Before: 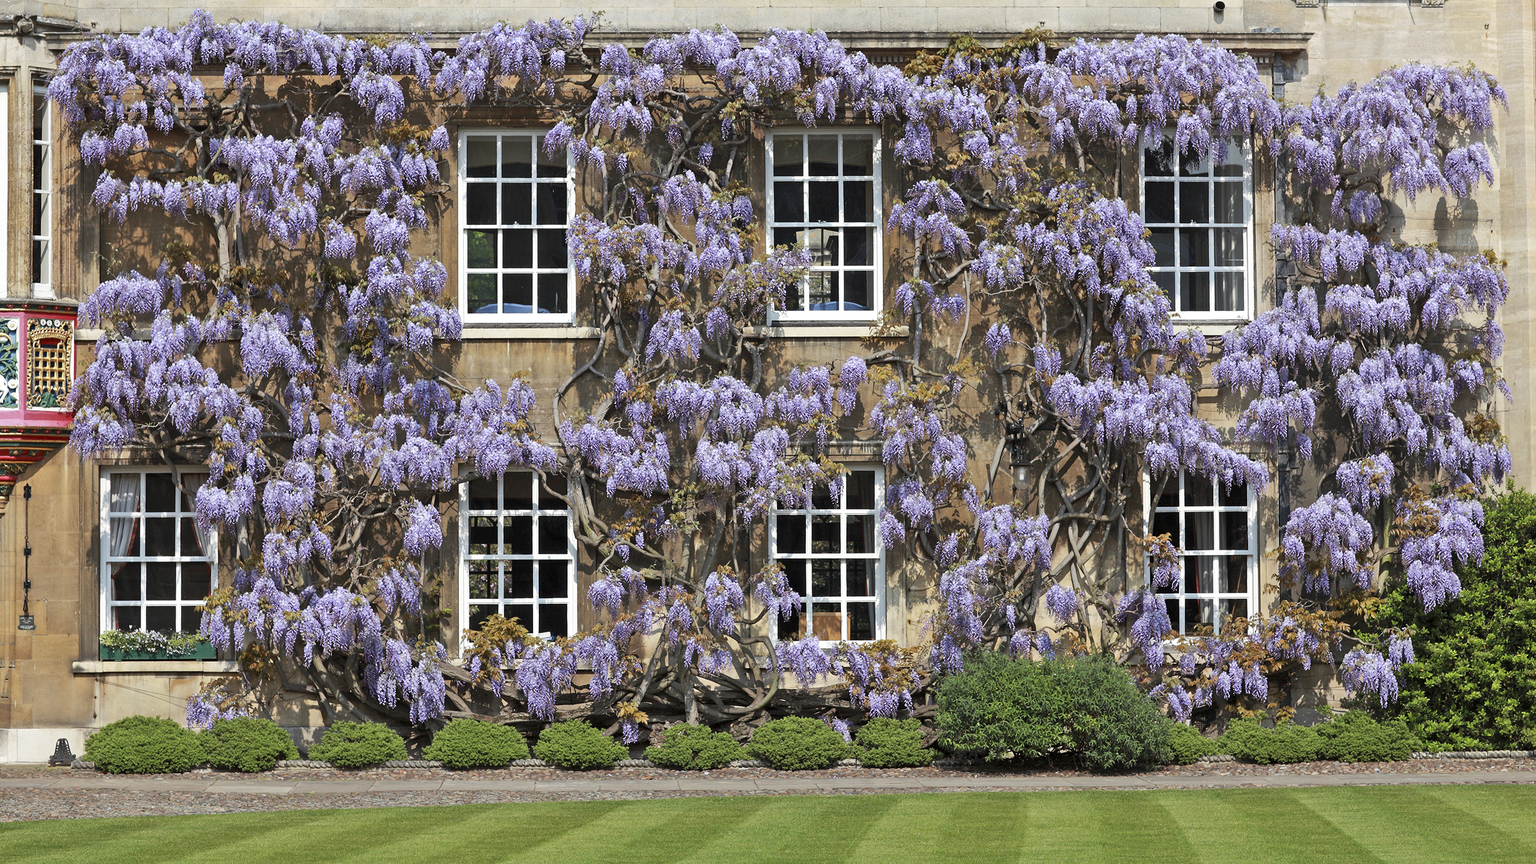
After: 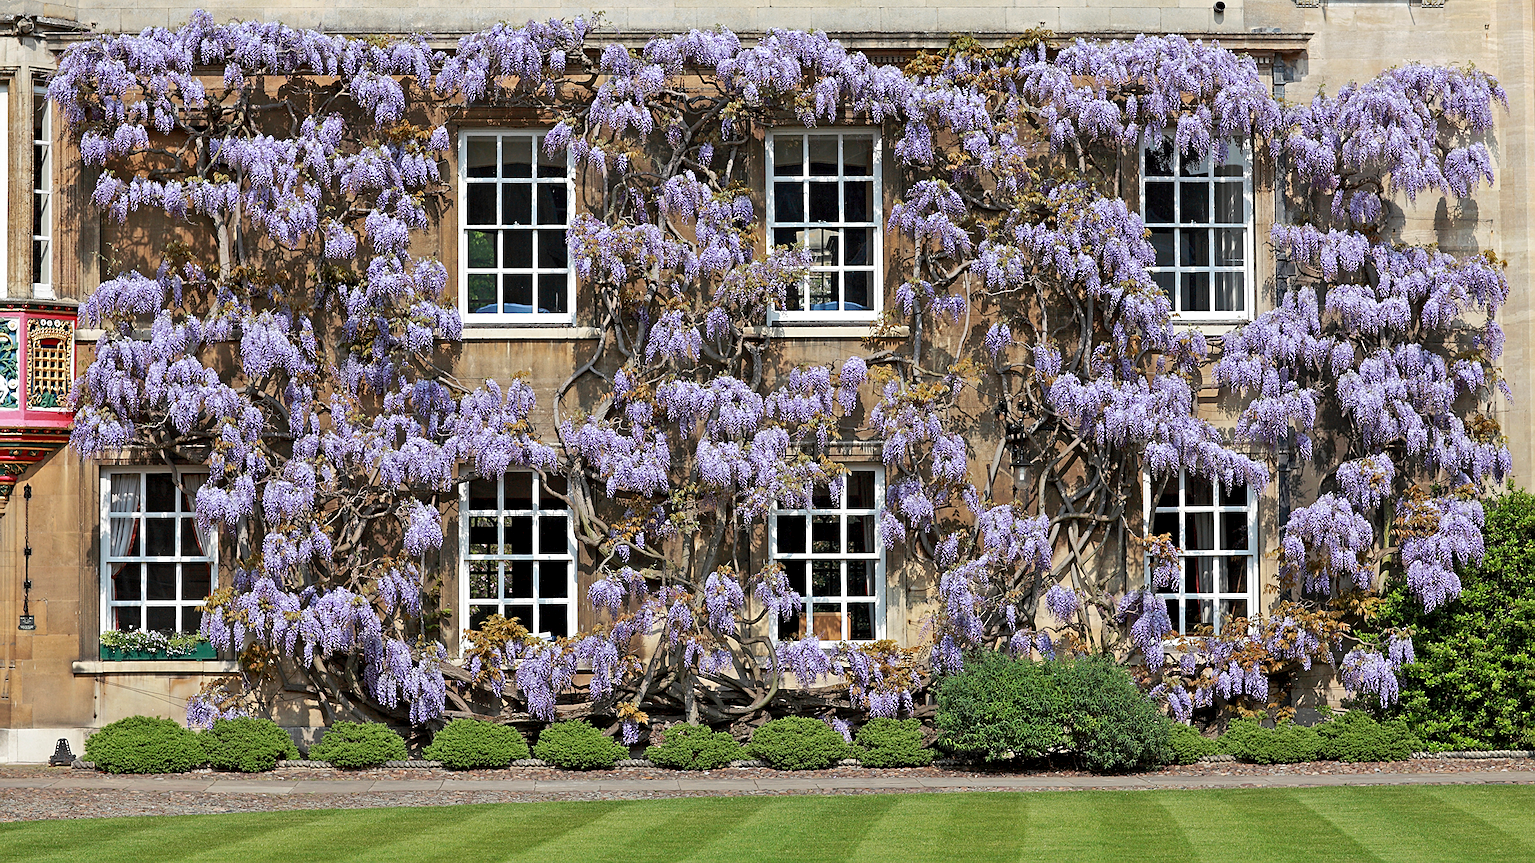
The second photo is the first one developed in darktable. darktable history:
exposure: black level correction 0.004, exposure 0.014 EV, compensate highlight preservation false
sharpen: on, module defaults
